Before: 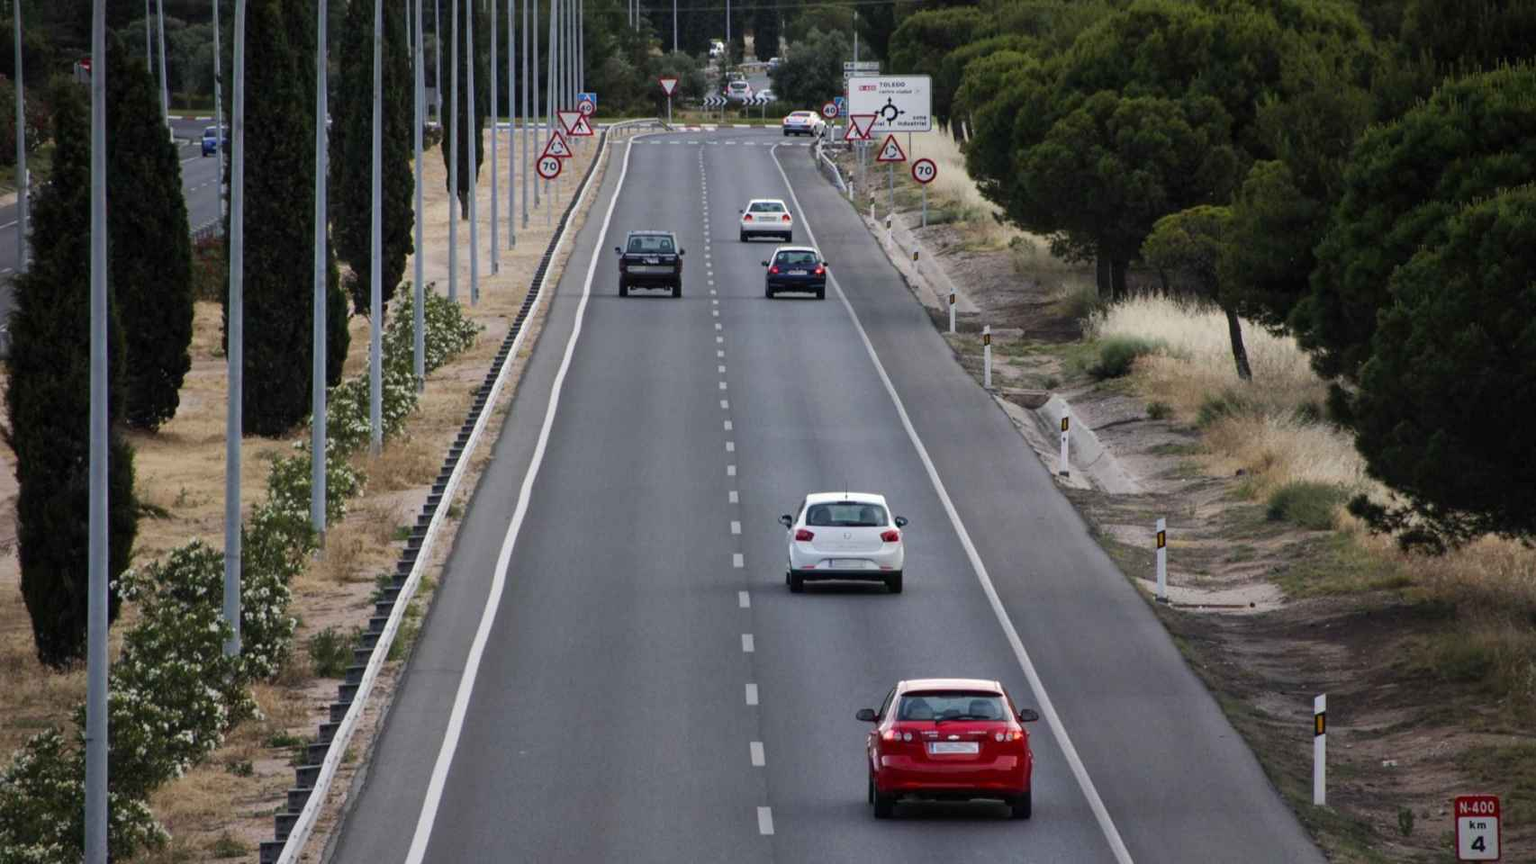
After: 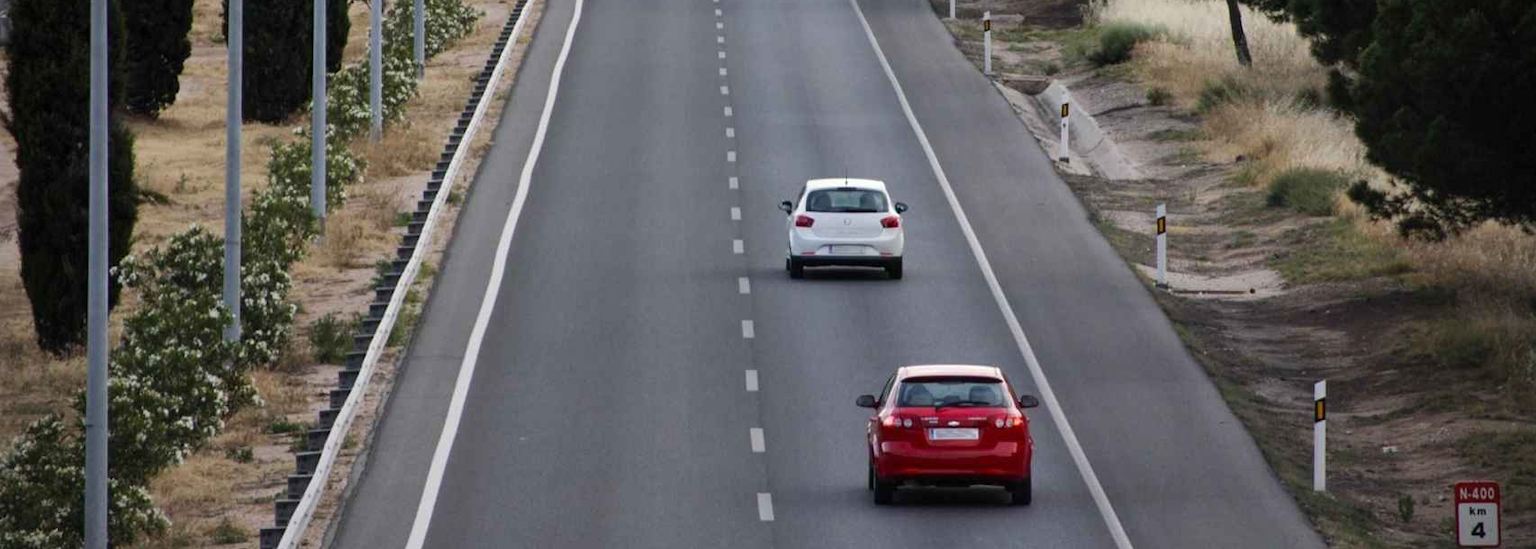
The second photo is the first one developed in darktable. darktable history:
vignetting: fall-off start 88.62%, fall-off radius 44.45%, center (-0.033, -0.044), width/height ratio 1.165
crop and rotate: top 36.388%
